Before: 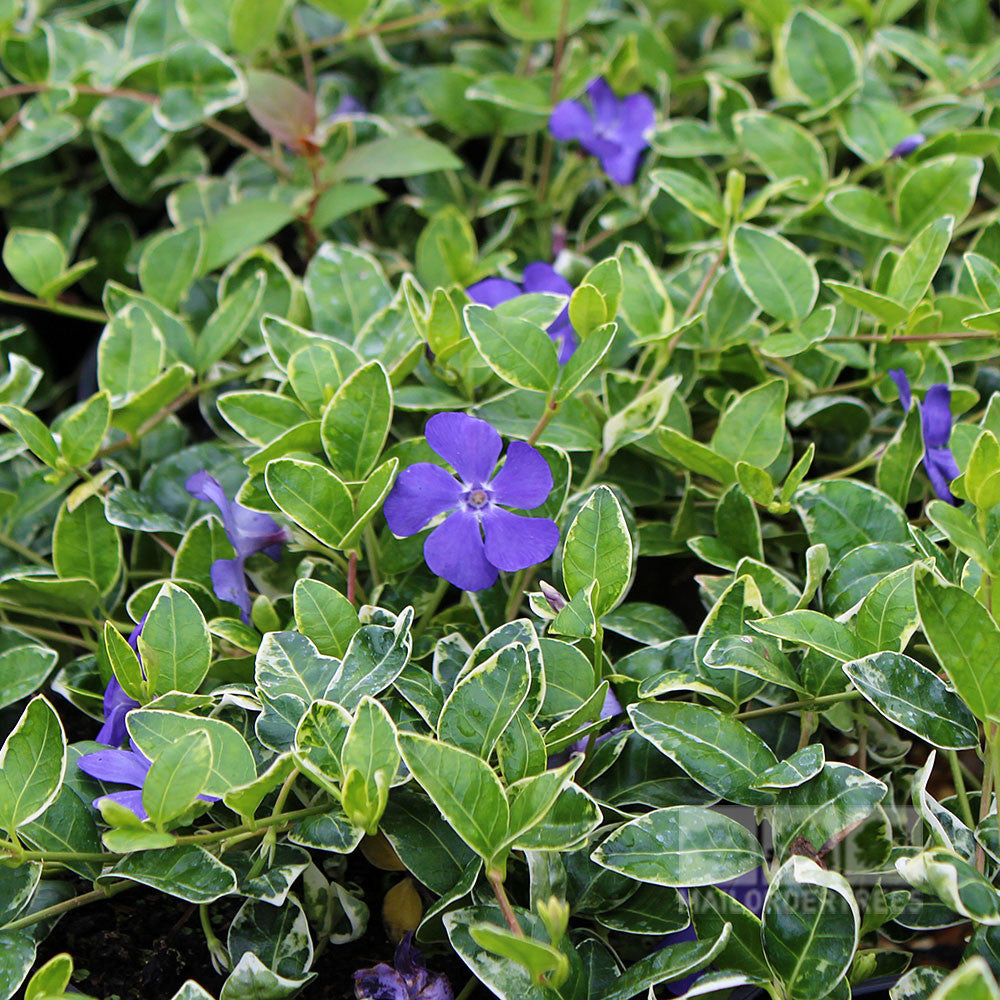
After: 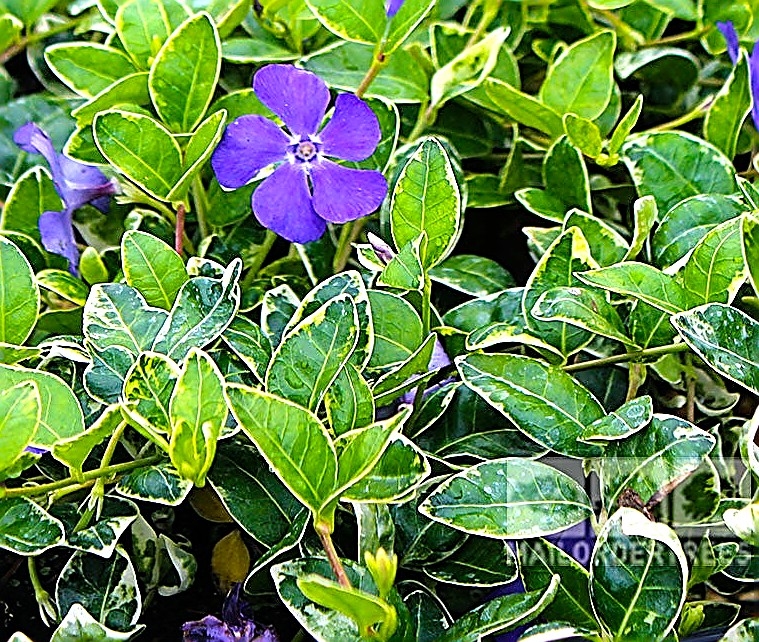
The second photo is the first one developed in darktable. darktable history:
sharpen: amount 1.876
crop and rotate: left 17.252%, top 34.816%, right 6.76%, bottom 0.982%
color balance rgb: shadows lift › chroma 2.018%, shadows lift › hue 183.47°, linear chroma grading › global chroma 0.42%, perceptual saturation grading › global saturation 25.201%, global vibrance 25.11%
tone equalizer: -8 EV -0.767 EV, -7 EV -0.729 EV, -6 EV -0.599 EV, -5 EV -0.366 EV, -3 EV 0.401 EV, -2 EV 0.6 EV, -1 EV 0.693 EV, +0 EV 0.741 EV
